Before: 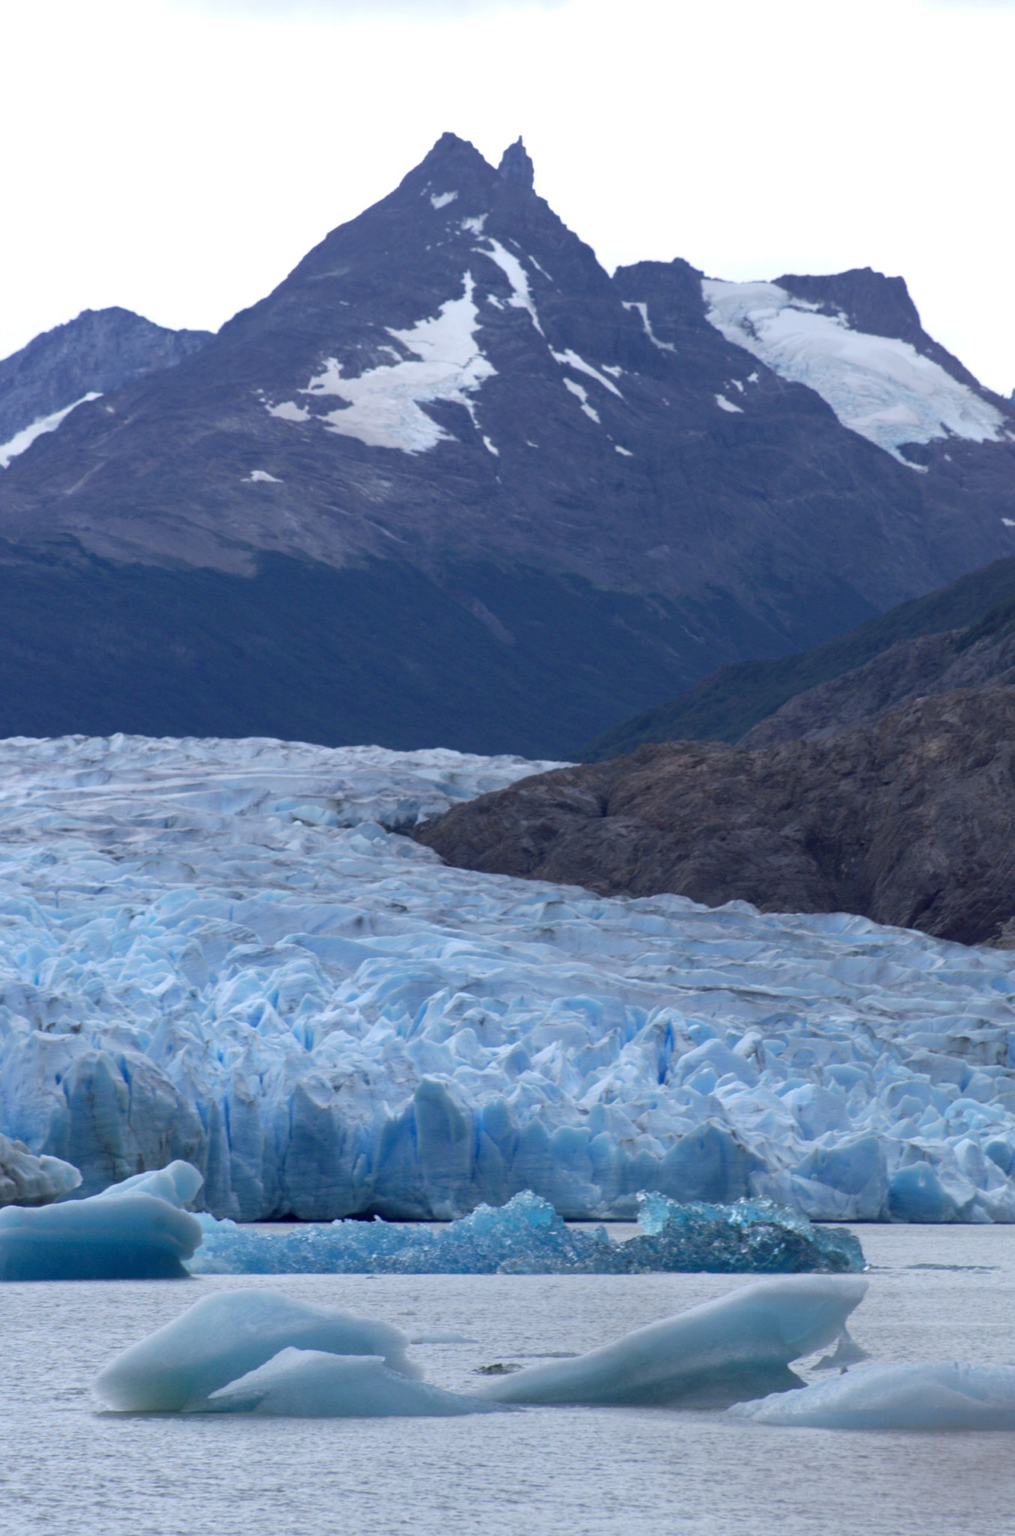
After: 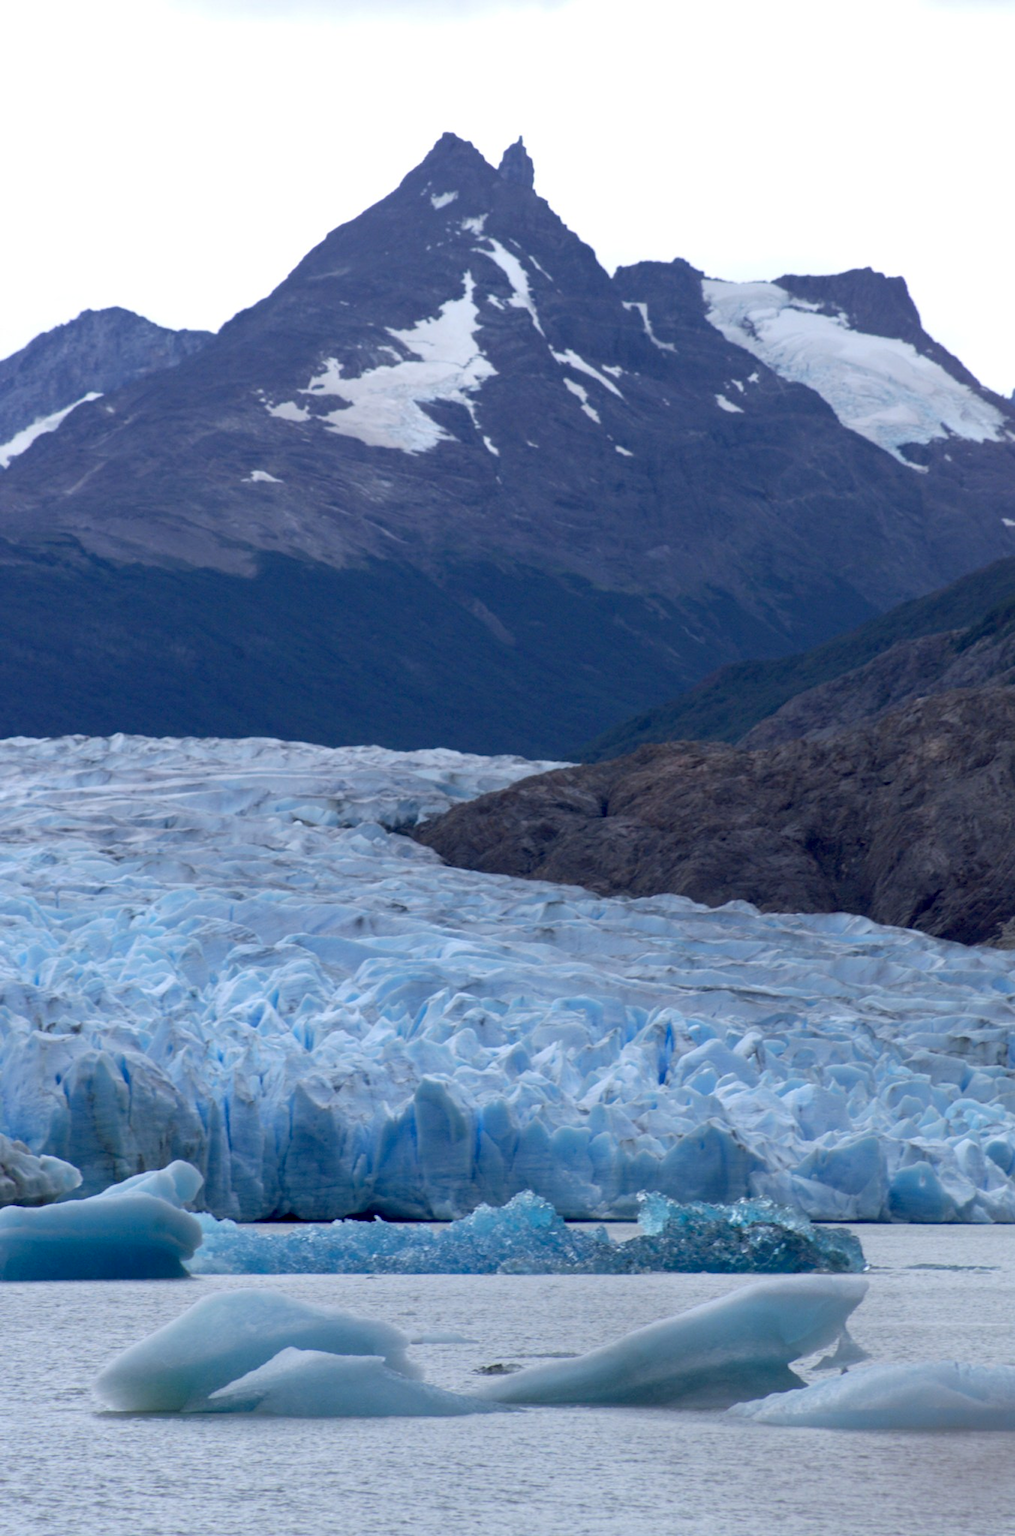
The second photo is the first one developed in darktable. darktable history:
exposure: black level correction 0.009, compensate exposure bias true, compensate highlight preservation false
